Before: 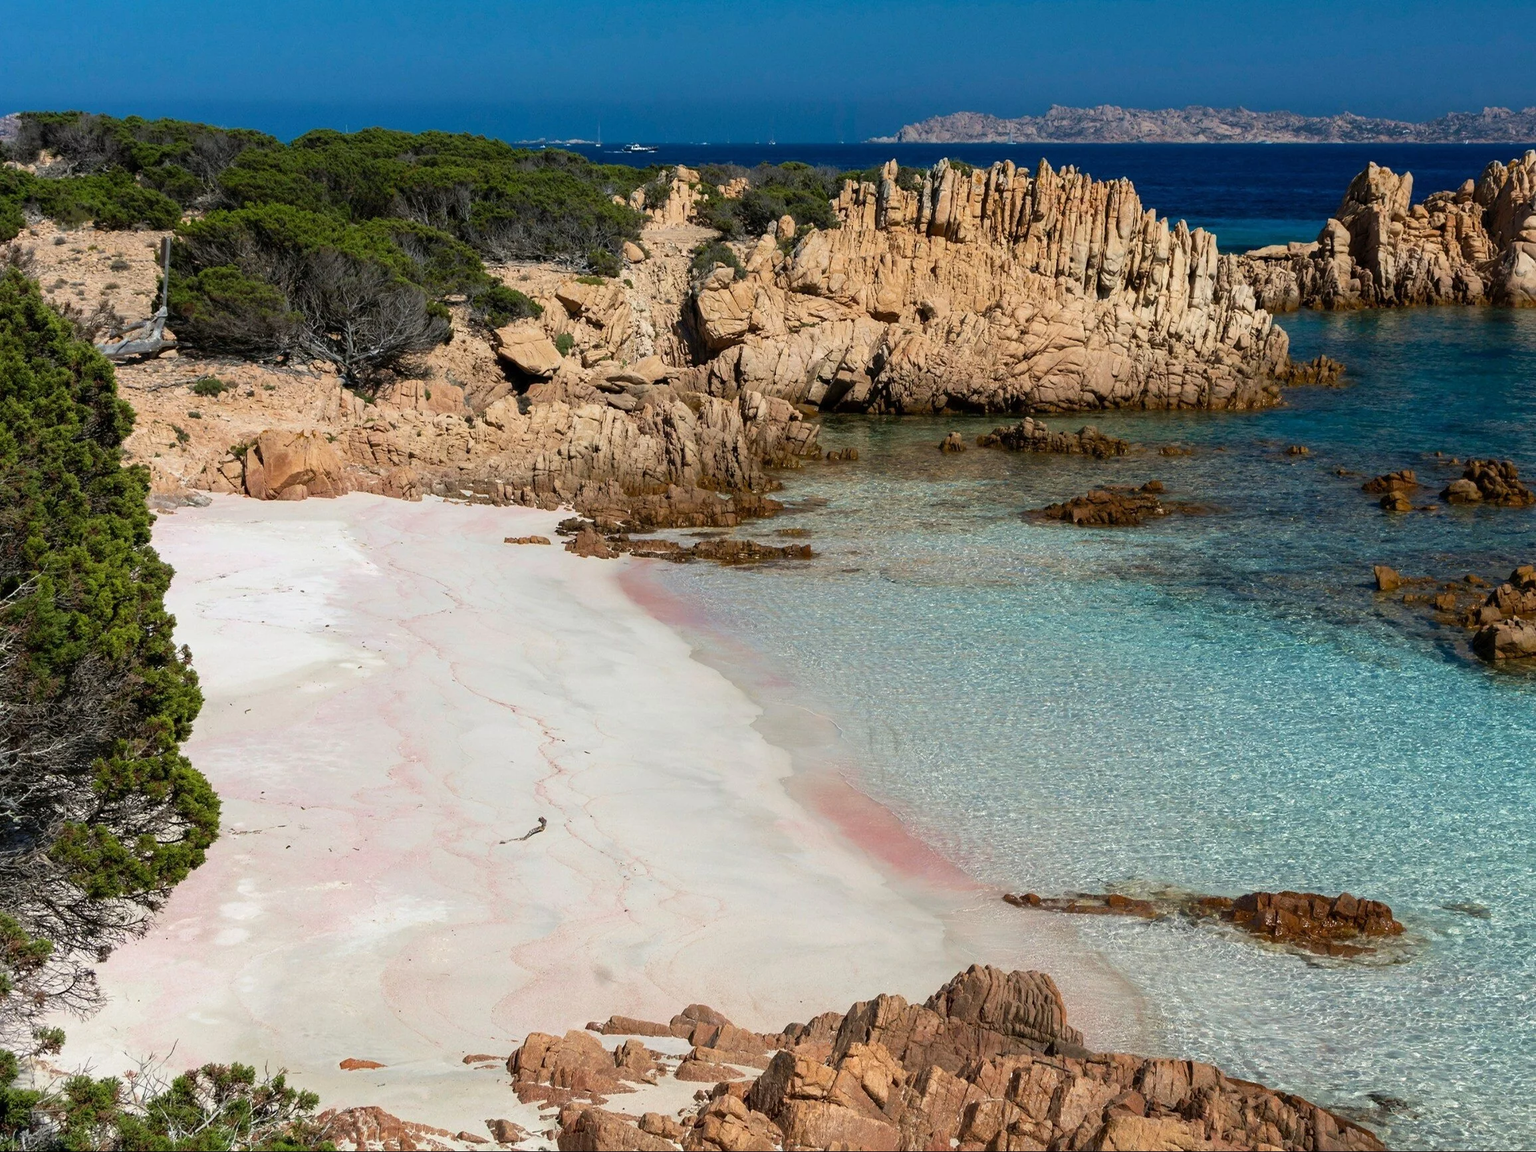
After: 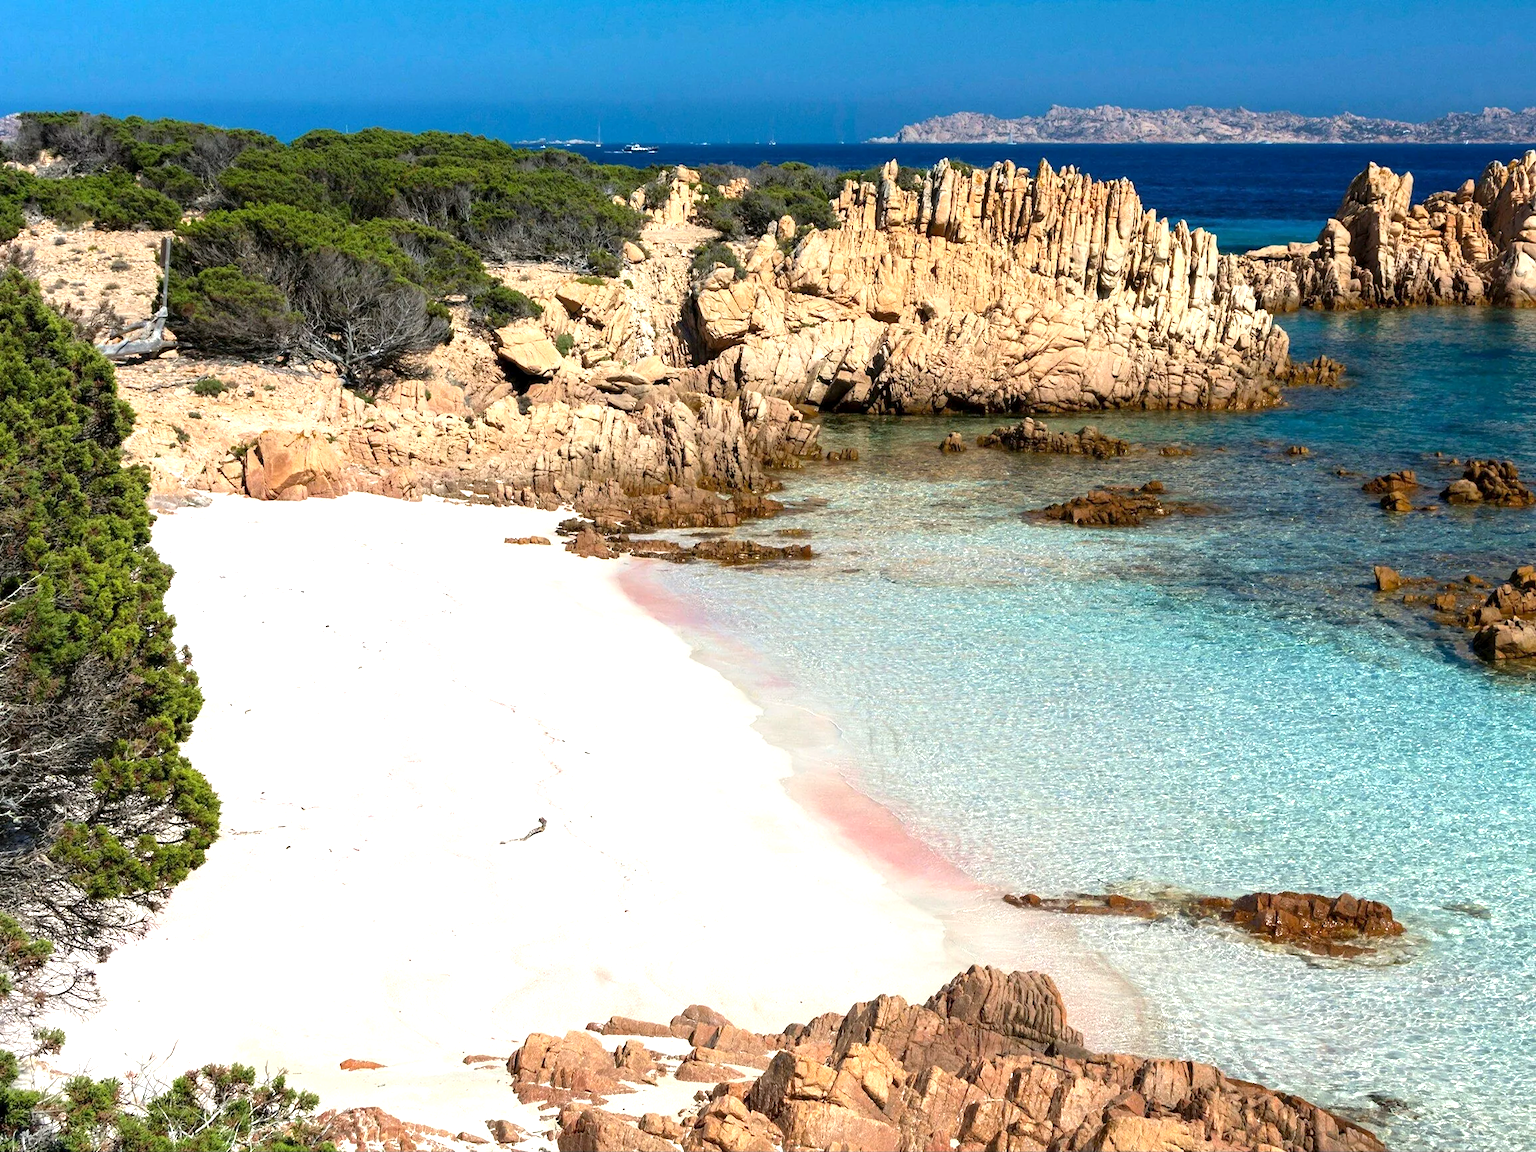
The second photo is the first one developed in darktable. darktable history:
exposure: black level correction 0.001, exposure 0.959 EV, compensate highlight preservation false
